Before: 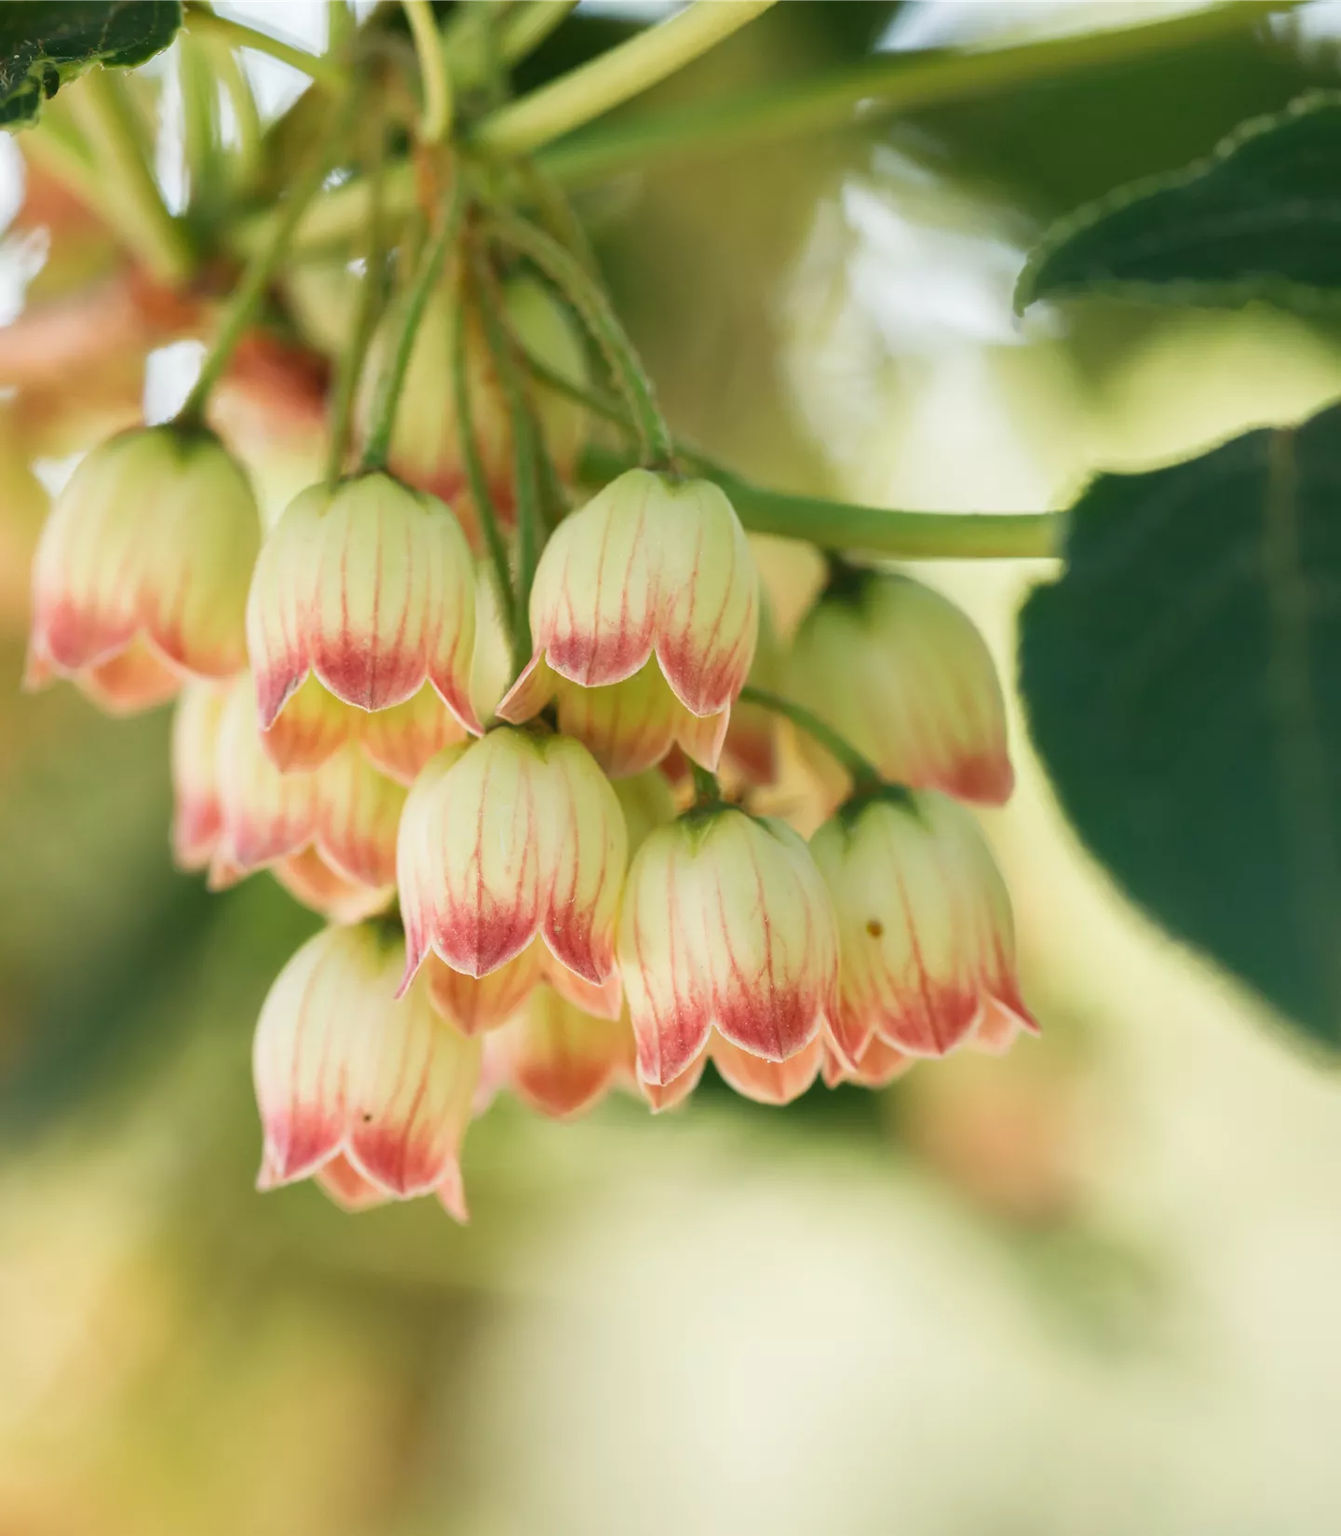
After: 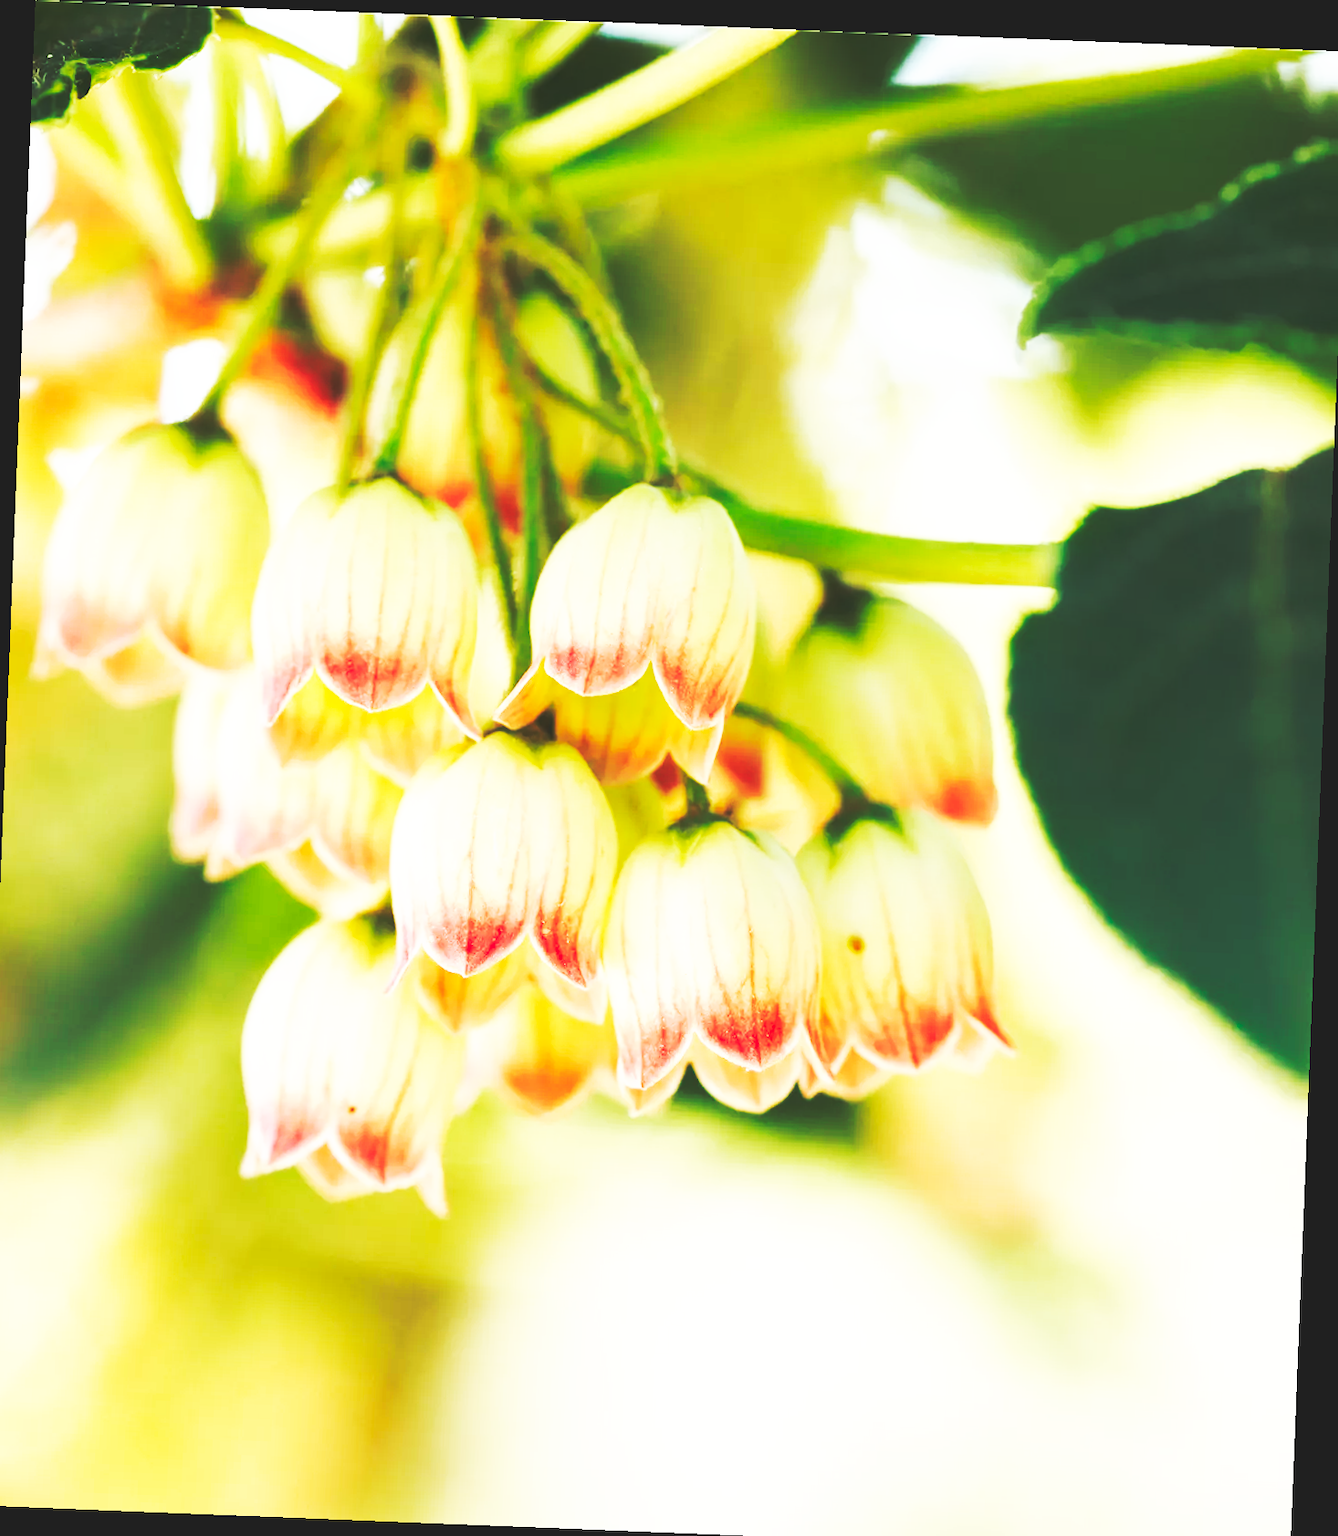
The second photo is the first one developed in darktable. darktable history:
crop and rotate: left 1.774%, right 0.633%, bottom 1.28%
rotate and perspective: rotation 2.27°, automatic cropping off
exposure: black level correction 0.001, exposure 0.014 EV, compensate highlight preservation false
base curve: curves: ch0 [(0, 0.015) (0.085, 0.116) (0.134, 0.298) (0.19, 0.545) (0.296, 0.764) (0.599, 0.982) (1, 1)], preserve colors none
